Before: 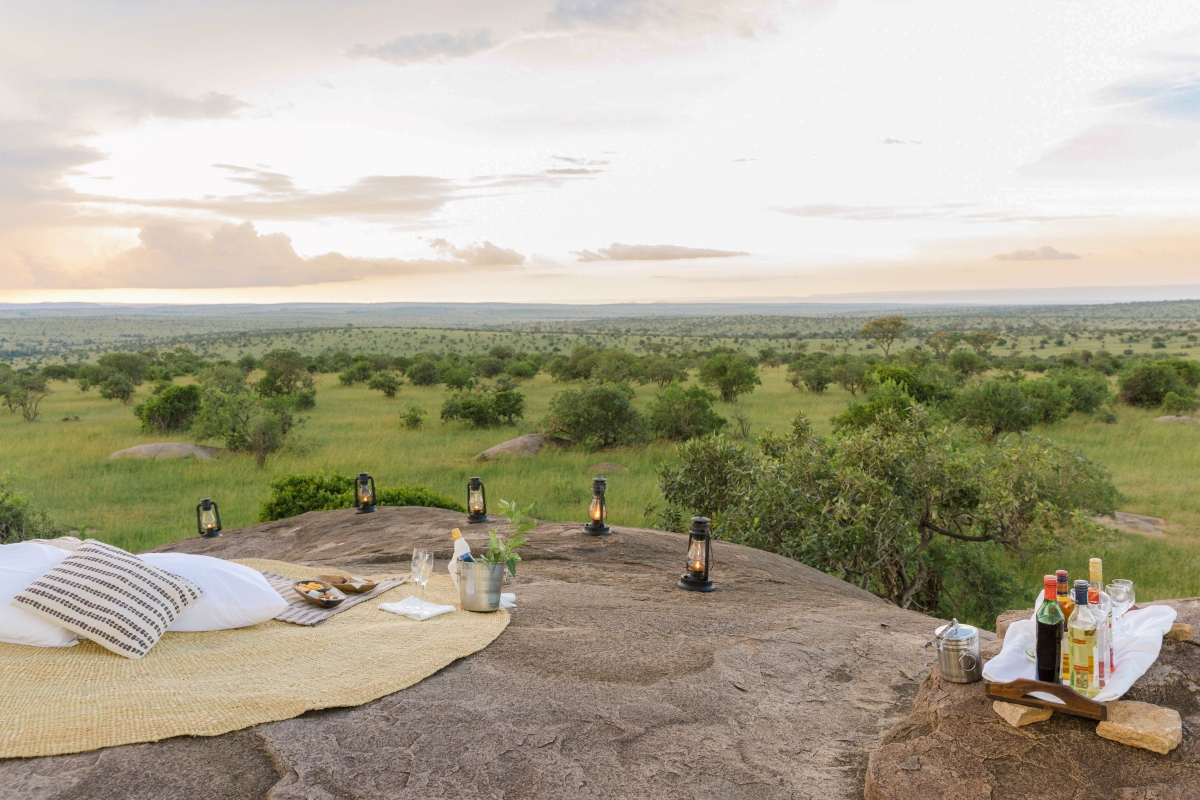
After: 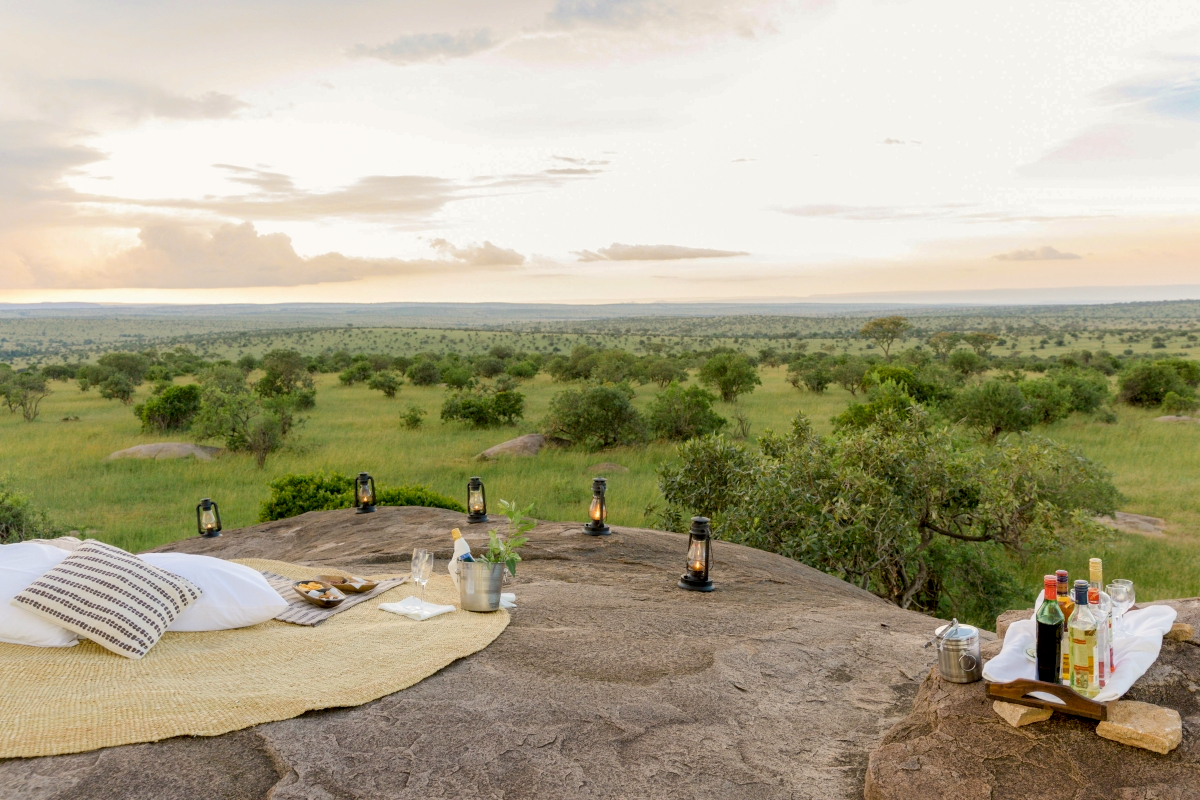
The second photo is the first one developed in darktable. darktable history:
exposure: black level correction 0.01, exposure 0.009 EV, compensate highlight preservation false
color correction: highlights b* 2.92
